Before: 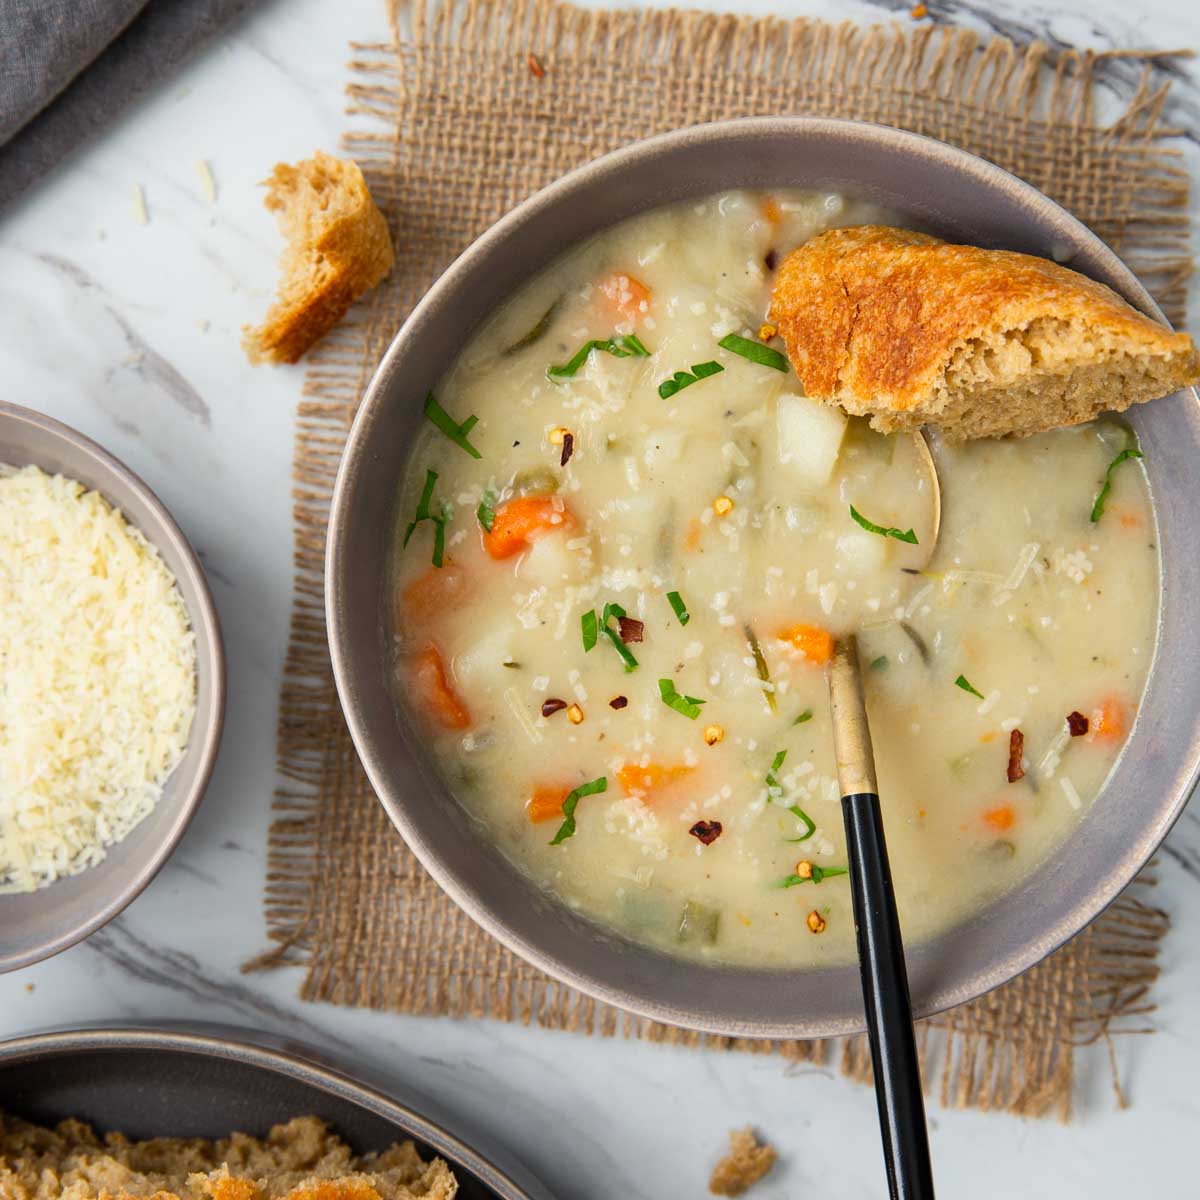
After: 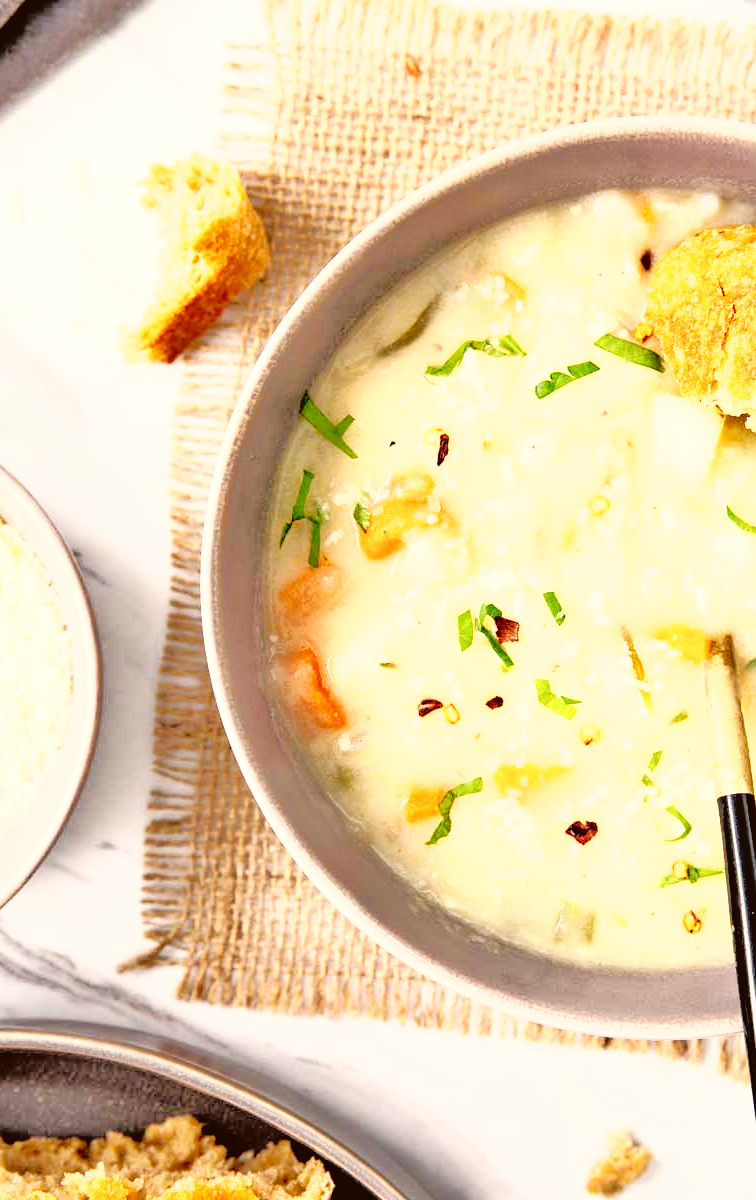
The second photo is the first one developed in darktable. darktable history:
tone curve: curves: ch0 [(0, 0) (0.003, 0.033) (0.011, 0.033) (0.025, 0.036) (0.044, 0.039) (0.069, 0.04) (0.1, 0.043) (0.136, 0.052) (0.177, 0.085) (0.224, 0.14) (0.277, 0.225) (0.335, 0.333) (0.399, 0.419) (0.468, 0.51) (0.543, 0.603) (0.623, 0.713) (0.709, 0.808) (0.801, 0.901) (0.898, 0.98) (1, 1)], color space Lab, independent channels, preserve colors none
crop: left 10.409%, right 26.528%
color correction: highlights a* 6.09, highlights b* 8.28, shadows a* 6.66, shadows b* 7.28, saturation 0.913
exposure: exposure 0.583 EV, compensate highlight preservation false
contrast brightness saturation: saturation -0.055
base curve: curves: ch0 [(0, 0) (0.036, 0.025) (0.121, 0.166) (0.206, 0.329) (0.605, 0.79) (1, 1)], preserve colors none
tone equalizer: -8 EV -0.536 EV, -7 EV -0.298 EV, -6 EV -0.107 EV, -5 EV 0.417 EV, -4 EV 0.991 EV, -3 EV 0.795 EV, -2 EV -0.012 EV, -1 EV 0.143 EV, +0 EV -0.027 EV, mask exposure compensation -0.486 EV
